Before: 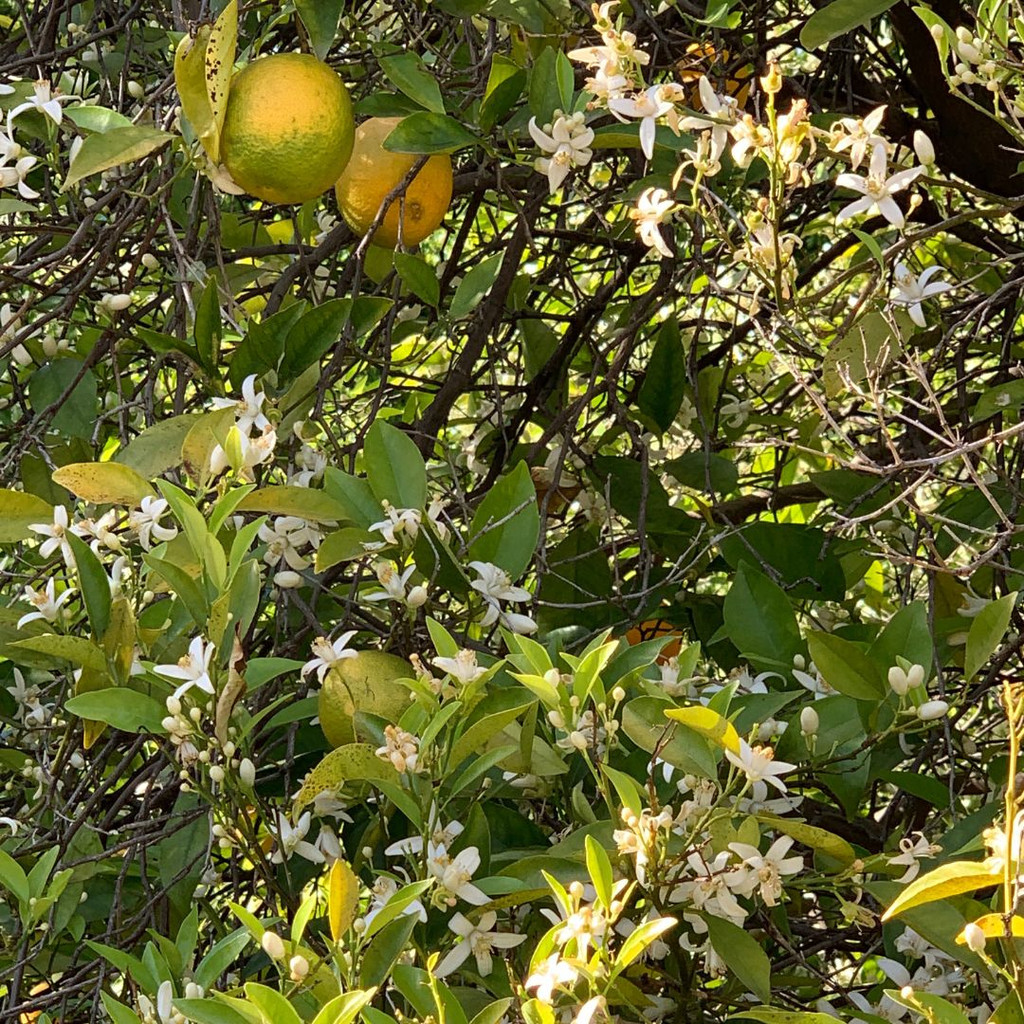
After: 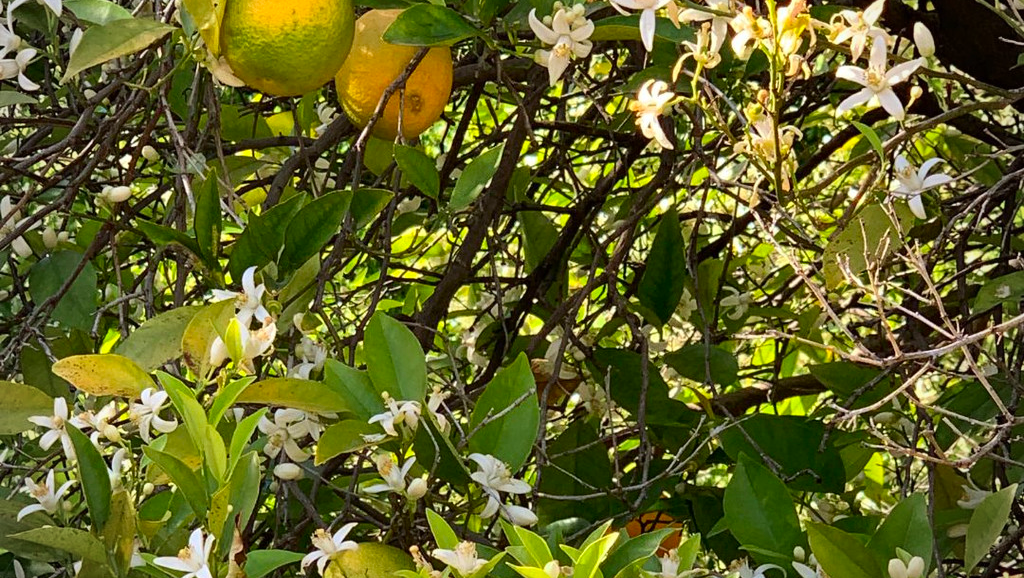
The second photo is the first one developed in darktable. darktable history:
vignetting: on, module defaults
shadows and highlights: soften with gaussian
contrast brightness saturation: contrast 0.094, saturation 0.271
crop and rotate: top 10.564%, bottom 32.942%
